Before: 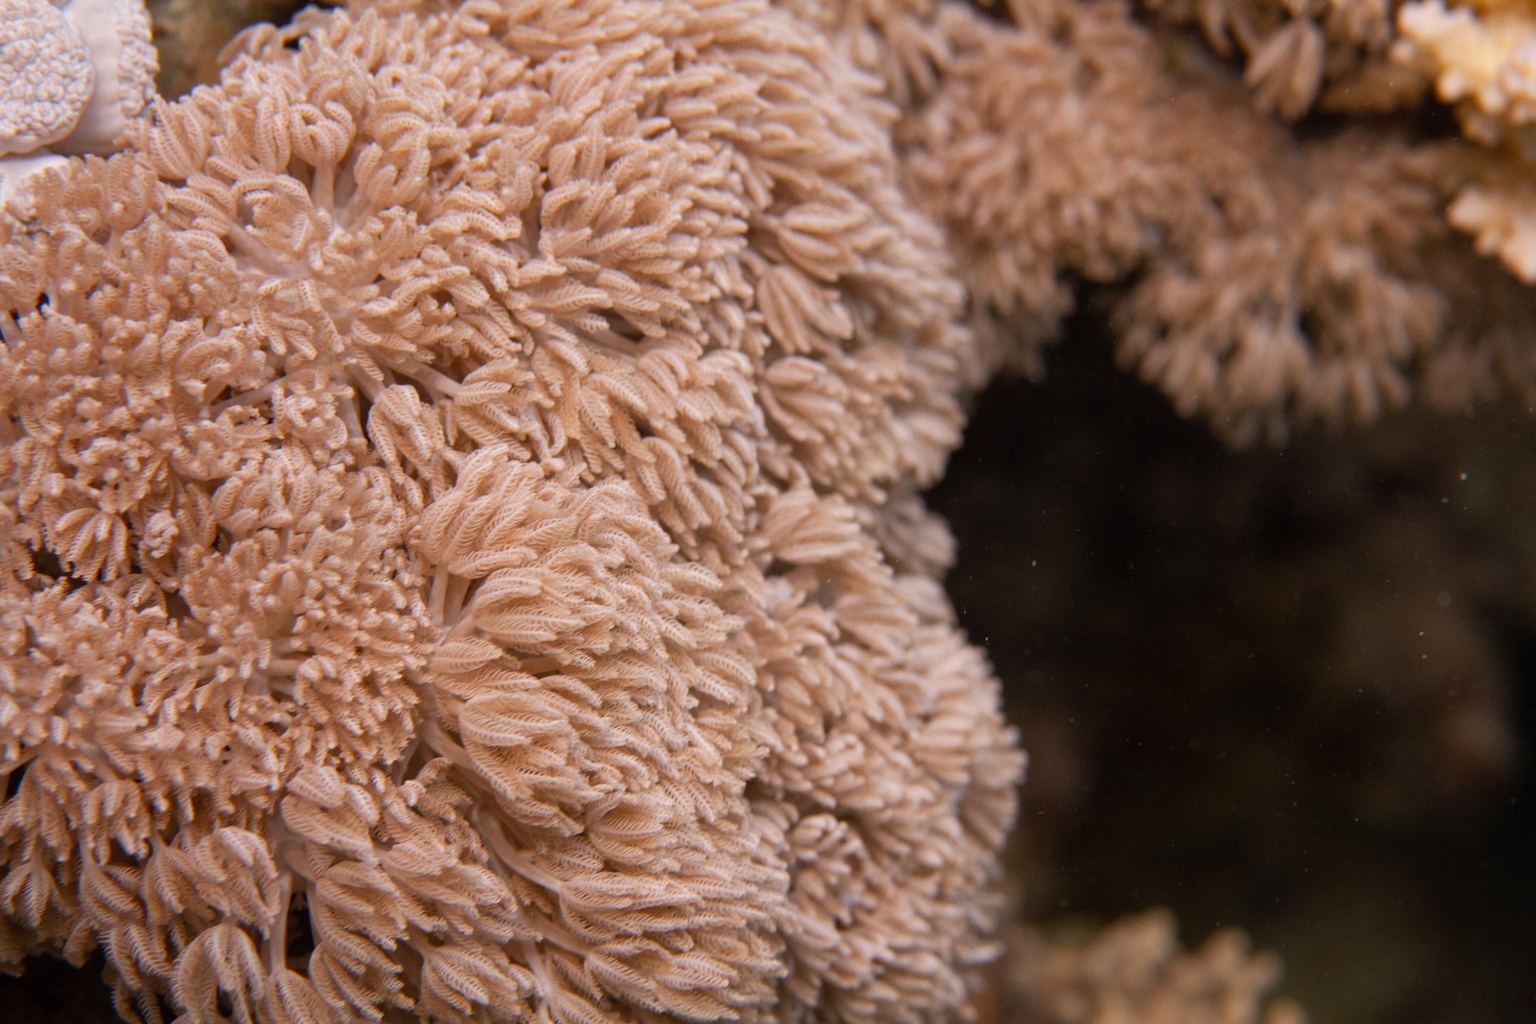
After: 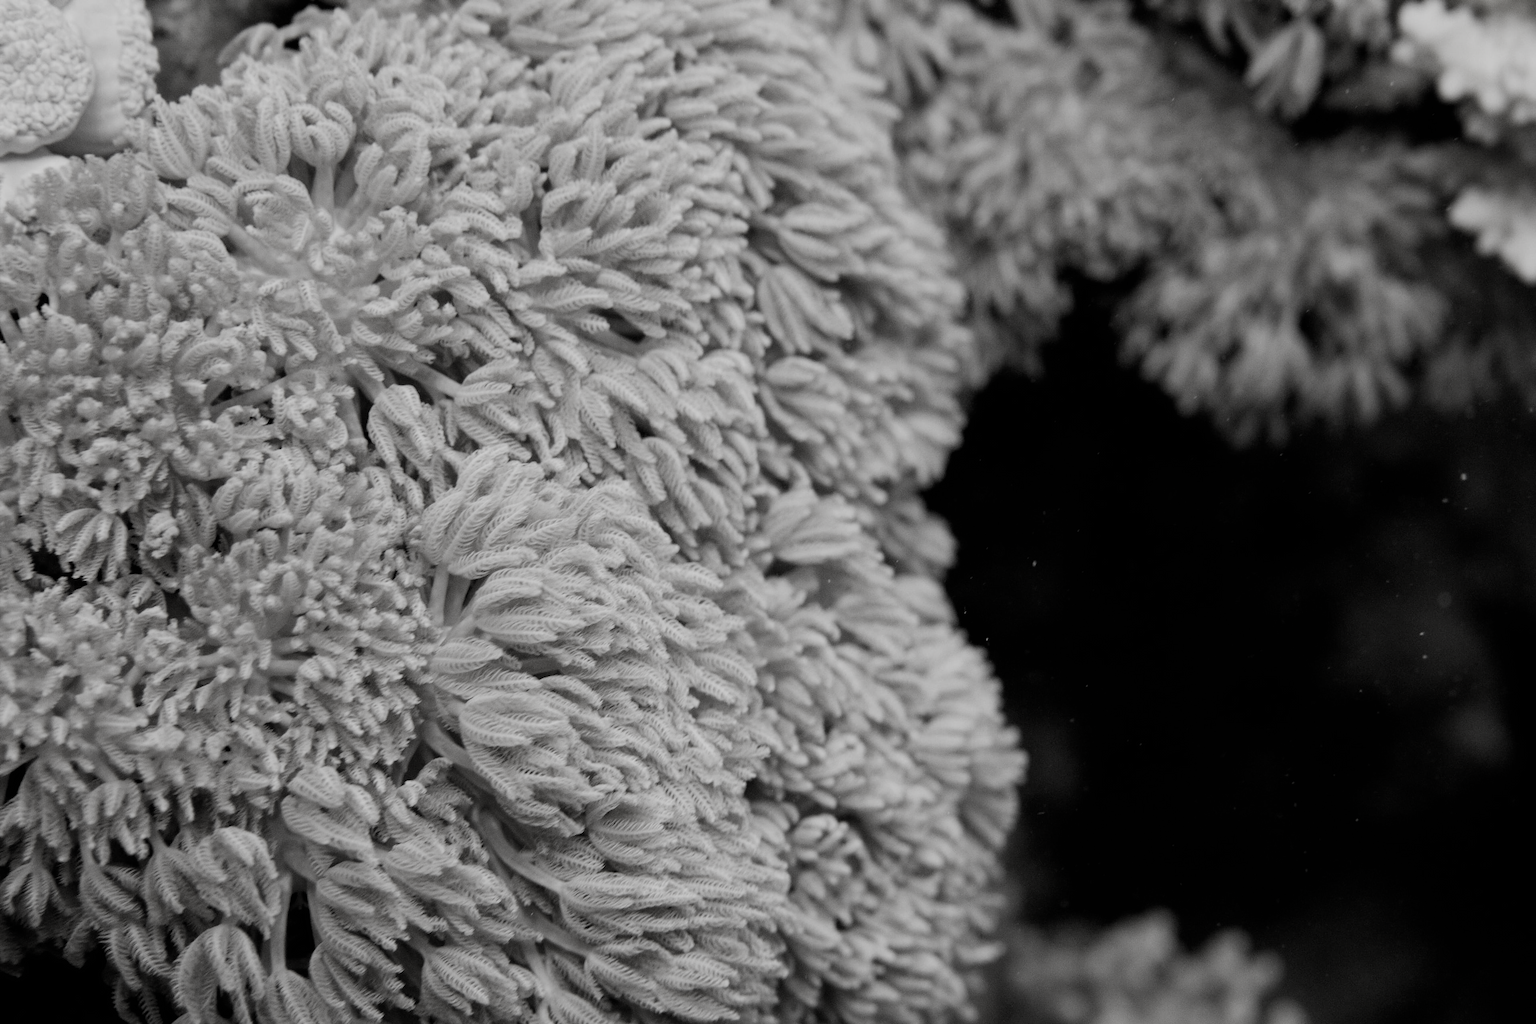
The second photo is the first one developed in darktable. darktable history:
color balance rgb: perceptual saturation grading › global saturation 29.453%, global vibrance 8.569%
filmic rgb: black relative exposure -5.07 EV, white relative exposure 3.56 EV, hardness 3.17, contrast 1.188, highlights saturation mix -49.28%, preserve chrominance no, color science v5 (2021), iterations of high-quality reconstruction 0, contrast in shadows safe, contrast in highlights safe
